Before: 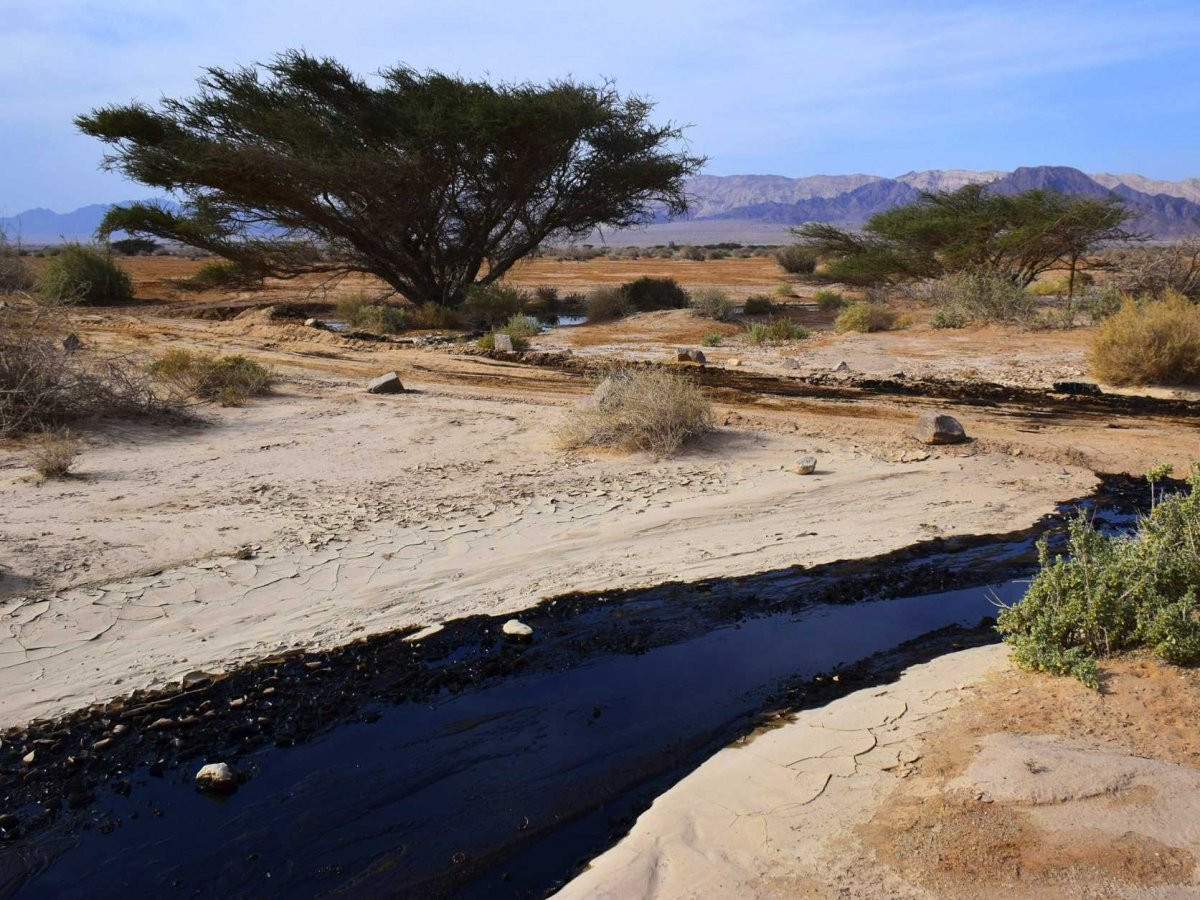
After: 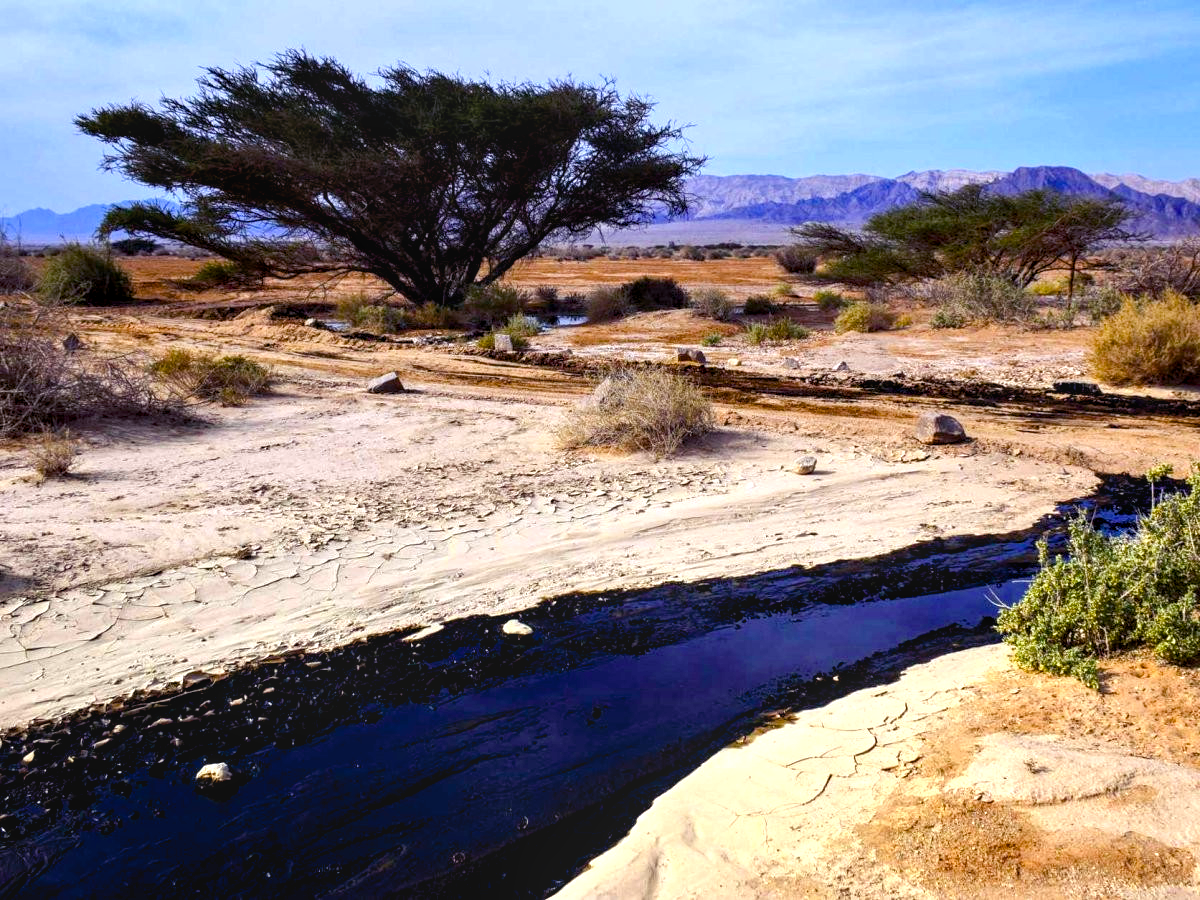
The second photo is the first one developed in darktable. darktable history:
color balance rgb: shadows lift › luminance -21.66%, shadows lift › chroma 6.57%, shadows lift › hue 270°, power › chroma 0.68%, power › hue 60°, highlights gain › luminance 6.08%, highlights gain › chroma 1.33%, highlights gain › hue 90°, global offset › luminance -0.87%, perceptual saturation grading › global saturation 26.86%, perceptual saturation grading › highlights -28.39%, perceptual saturation grading › mid-tones 15.22%, perceptual saturation grading › shadows 33.98%, perceptual brilliance grading › highlights 10%, perceptual brilliance grading › mid-tones 5%
local contrast: on, module defaults
exposure: black level correction 0, exposure 0.7 EV, compensate exposure bias true, compensate highlight preservation false
graduated density: hue 238.83°, saturation 50%
